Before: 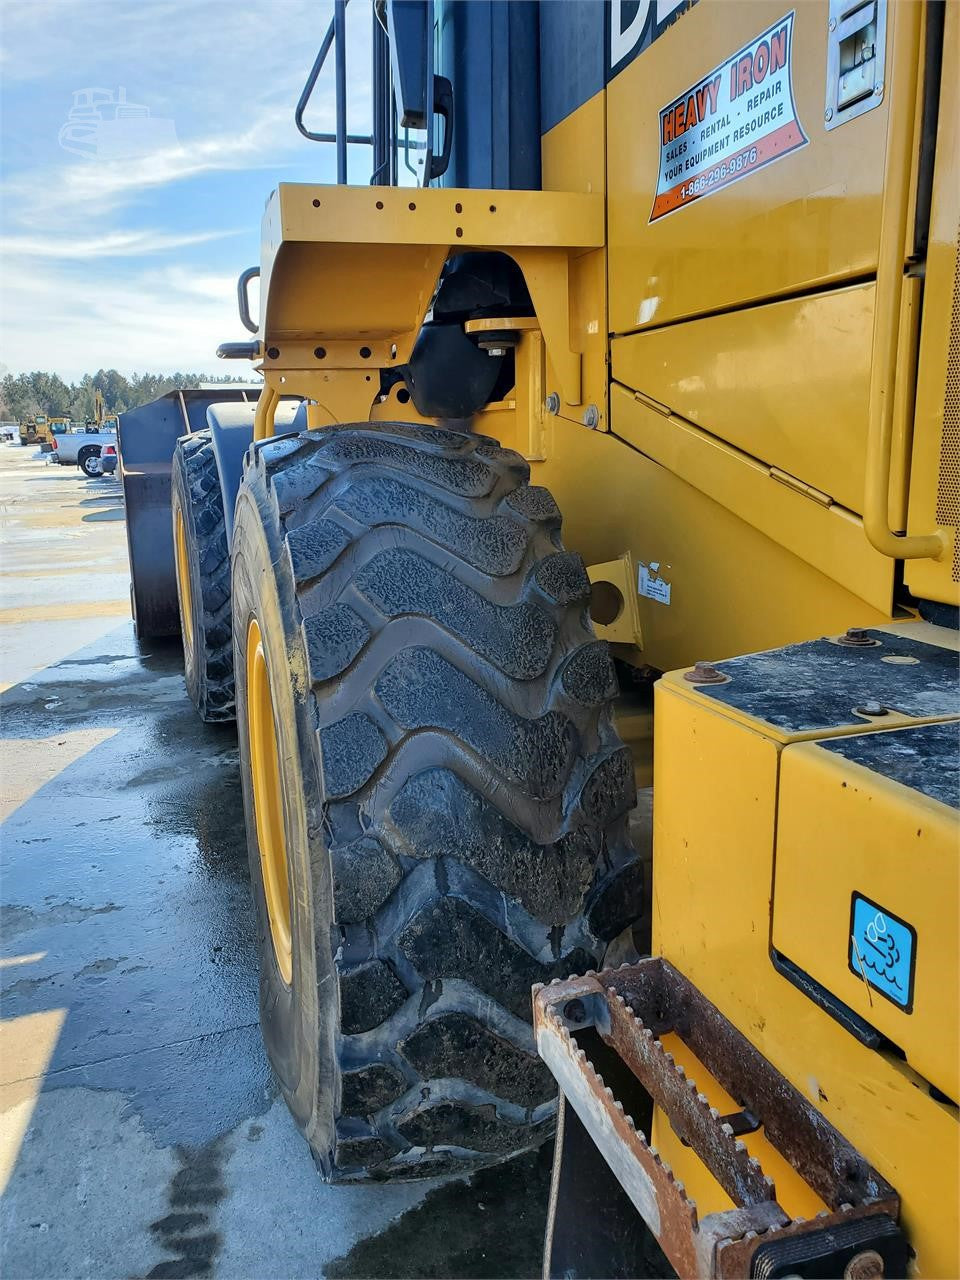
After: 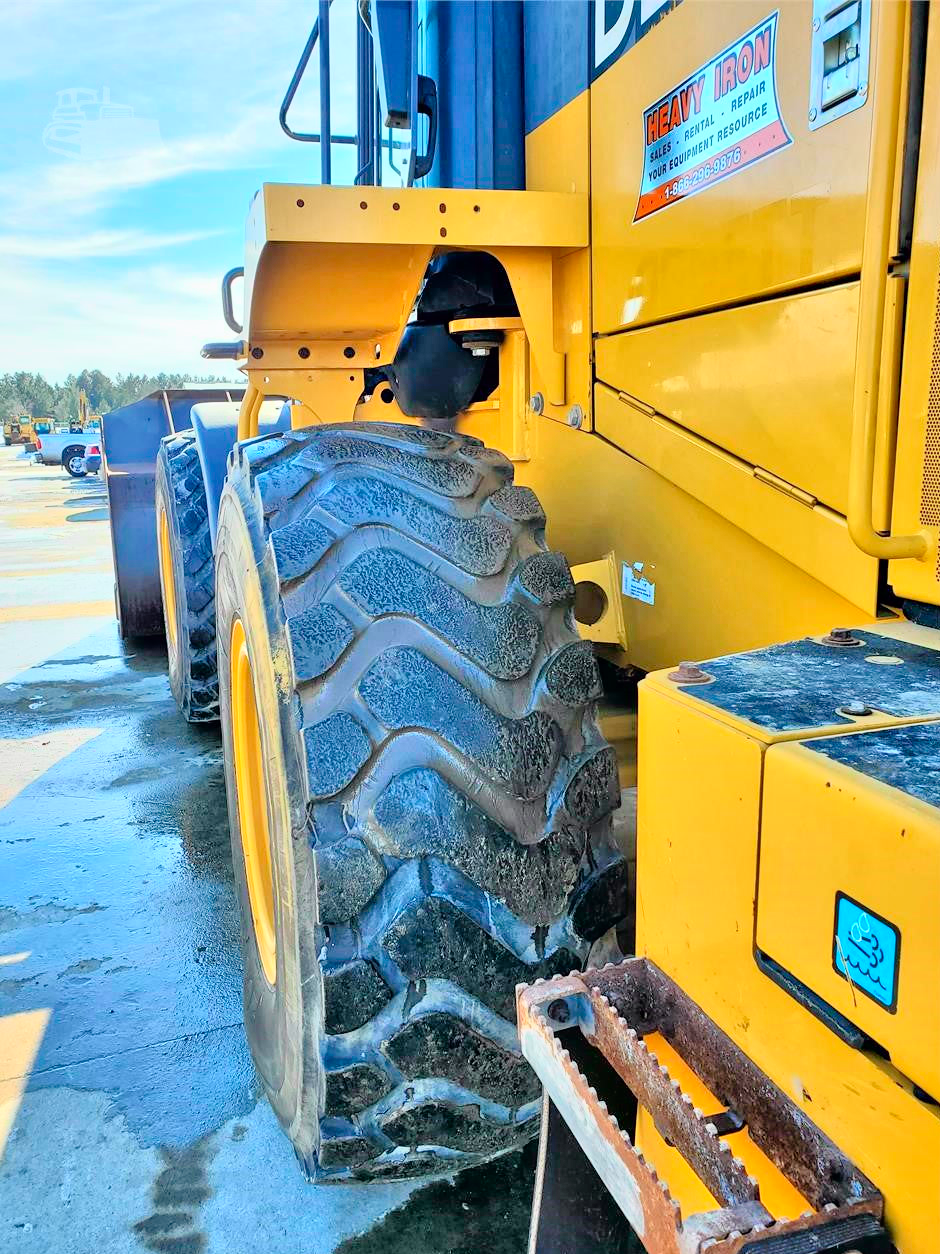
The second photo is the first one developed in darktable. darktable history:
tone curve: curves: ch0 [(0, 0) (0.051, 0.03) (0.096, 0.071) (0.243, 0.246) (0.461, 0.515) (0.605, 0.692) (0.761, 0.85) (0.881, 0.933) (1, 0.984)]; ch1 [(0, 0) (0.1, 0.038) (0.318, 0.243) (0.431, 0.384) (0.488, 0.475) (0.499, 0.499) (0.534, 0.546) (0.567, 0.592) (0.601, 0.632) (0.734, 0.809) (1, 1)]; ch2 [(0, 0) (0.297, 0.257) (0.414, 0.379) (0.453, 0.45) (0.479, 0.483) (0.504, 0.499) (0.52, 0.519) (0.541, 0.554) (0.614, 0.652) (0.817, 0.874) (1, 1)], color space Lab, independent channels, preserve colors none
tone equalizer: -7 EV 0.15 EV, -6 EV 0.6 EV, -5 EV 1.15 EV, -4 EV 1.33 EV, -3 EV 1.15 EV, -2 EV 0.6 EV, -1 EV 0.15 EV, mask exposure compensation -0.5 EV
crop: left 1.743%, right 0.268%, bottom 2.011%
